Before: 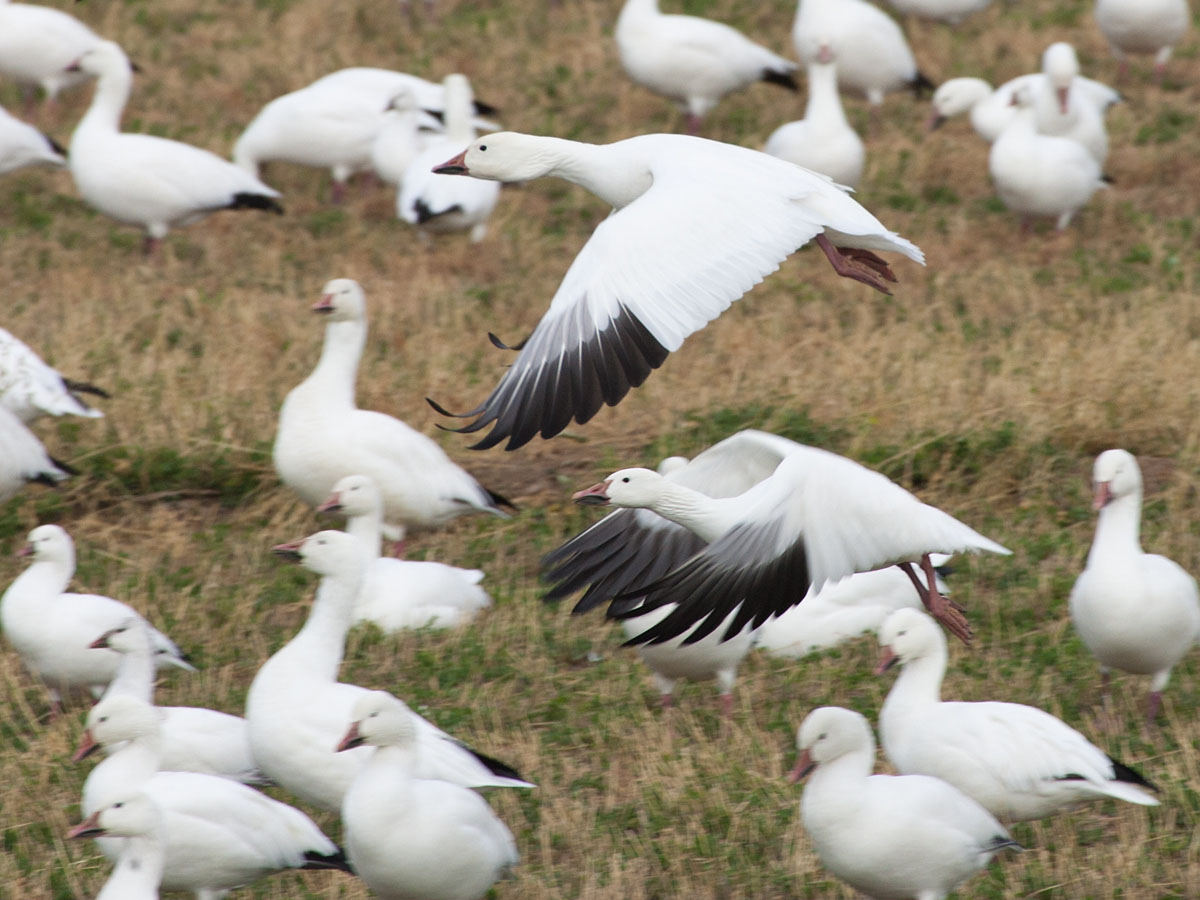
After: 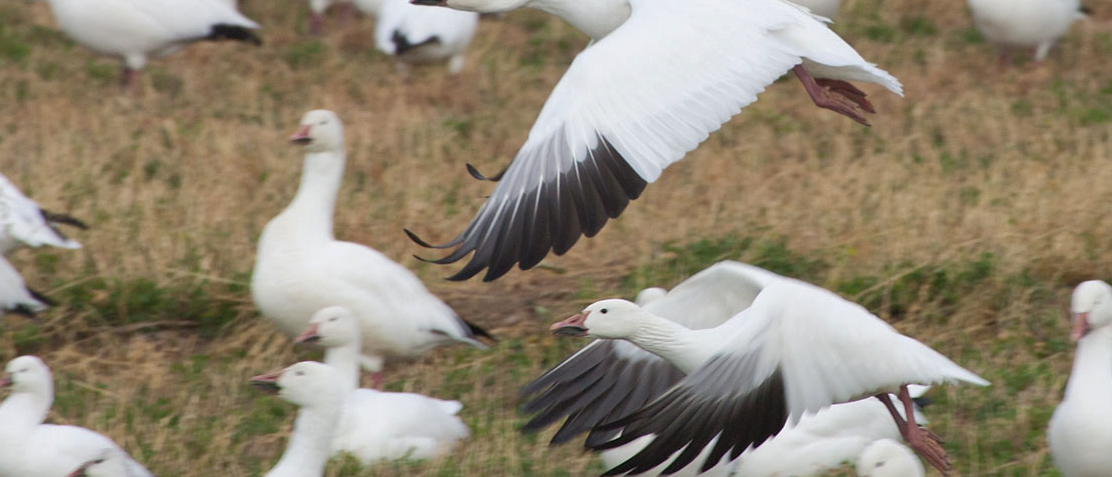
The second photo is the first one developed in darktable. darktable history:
shadows and highlights: on, module defaults
crop: left 1.837%, top 18.854%, right 5.204%, bottom 28.117%
